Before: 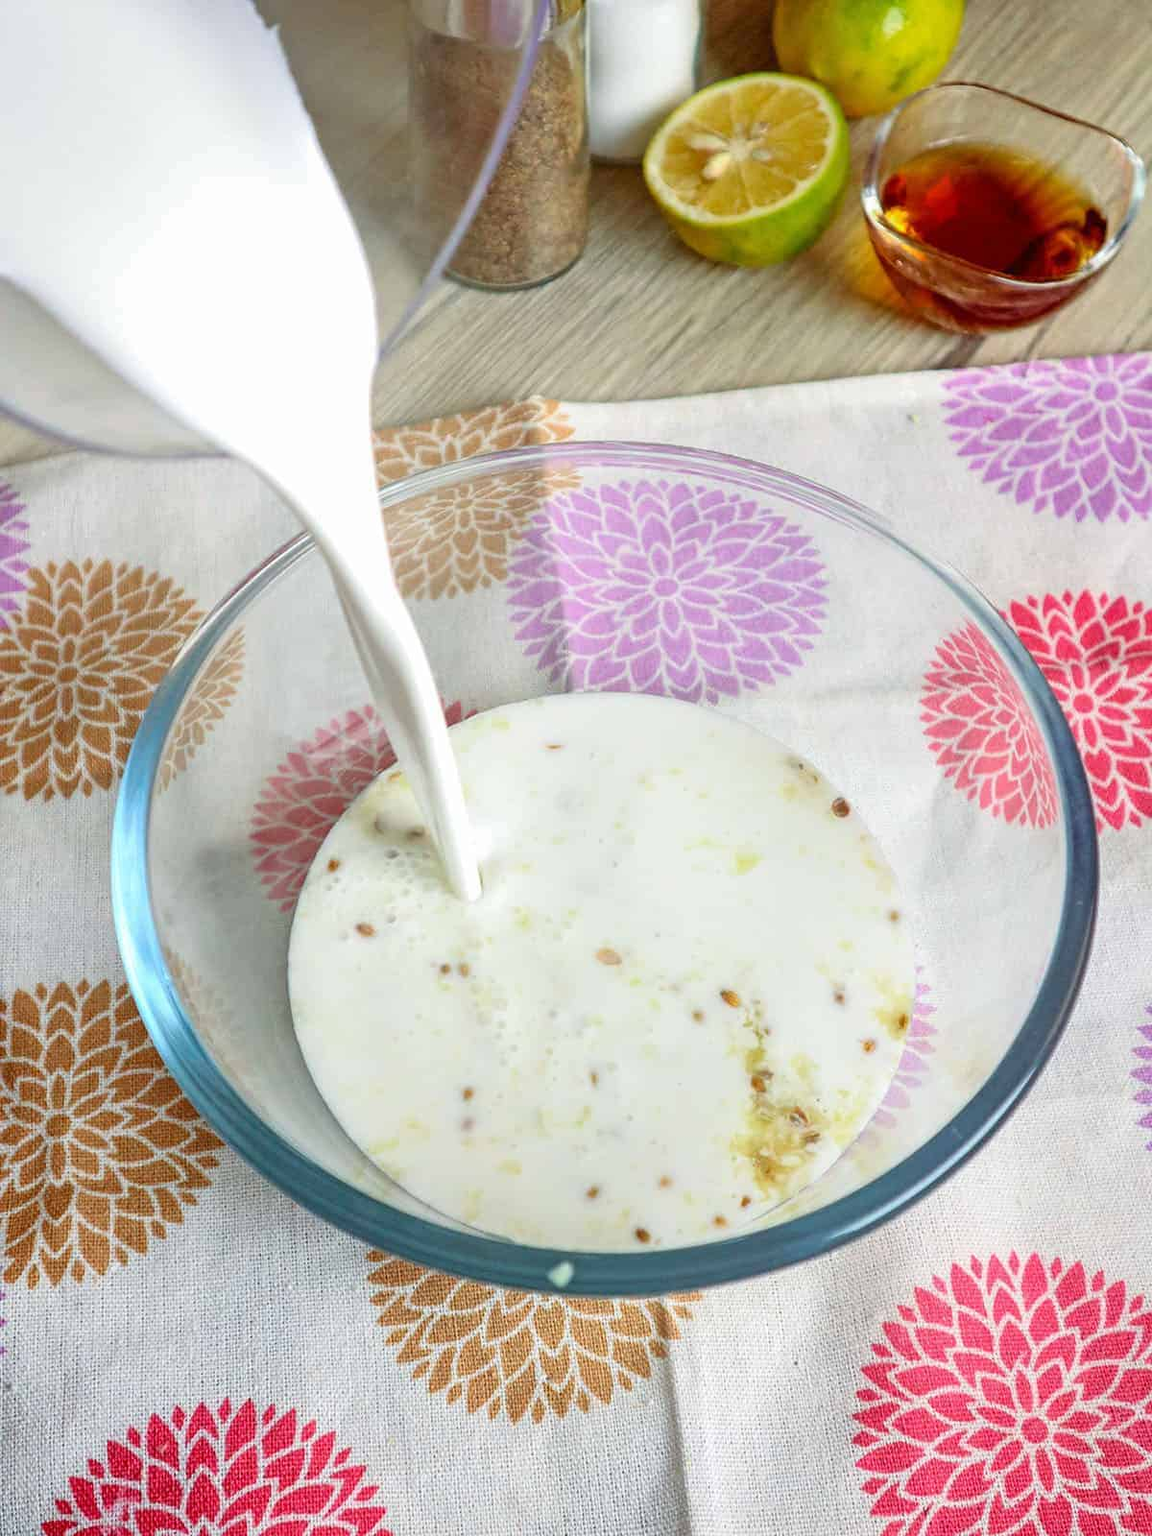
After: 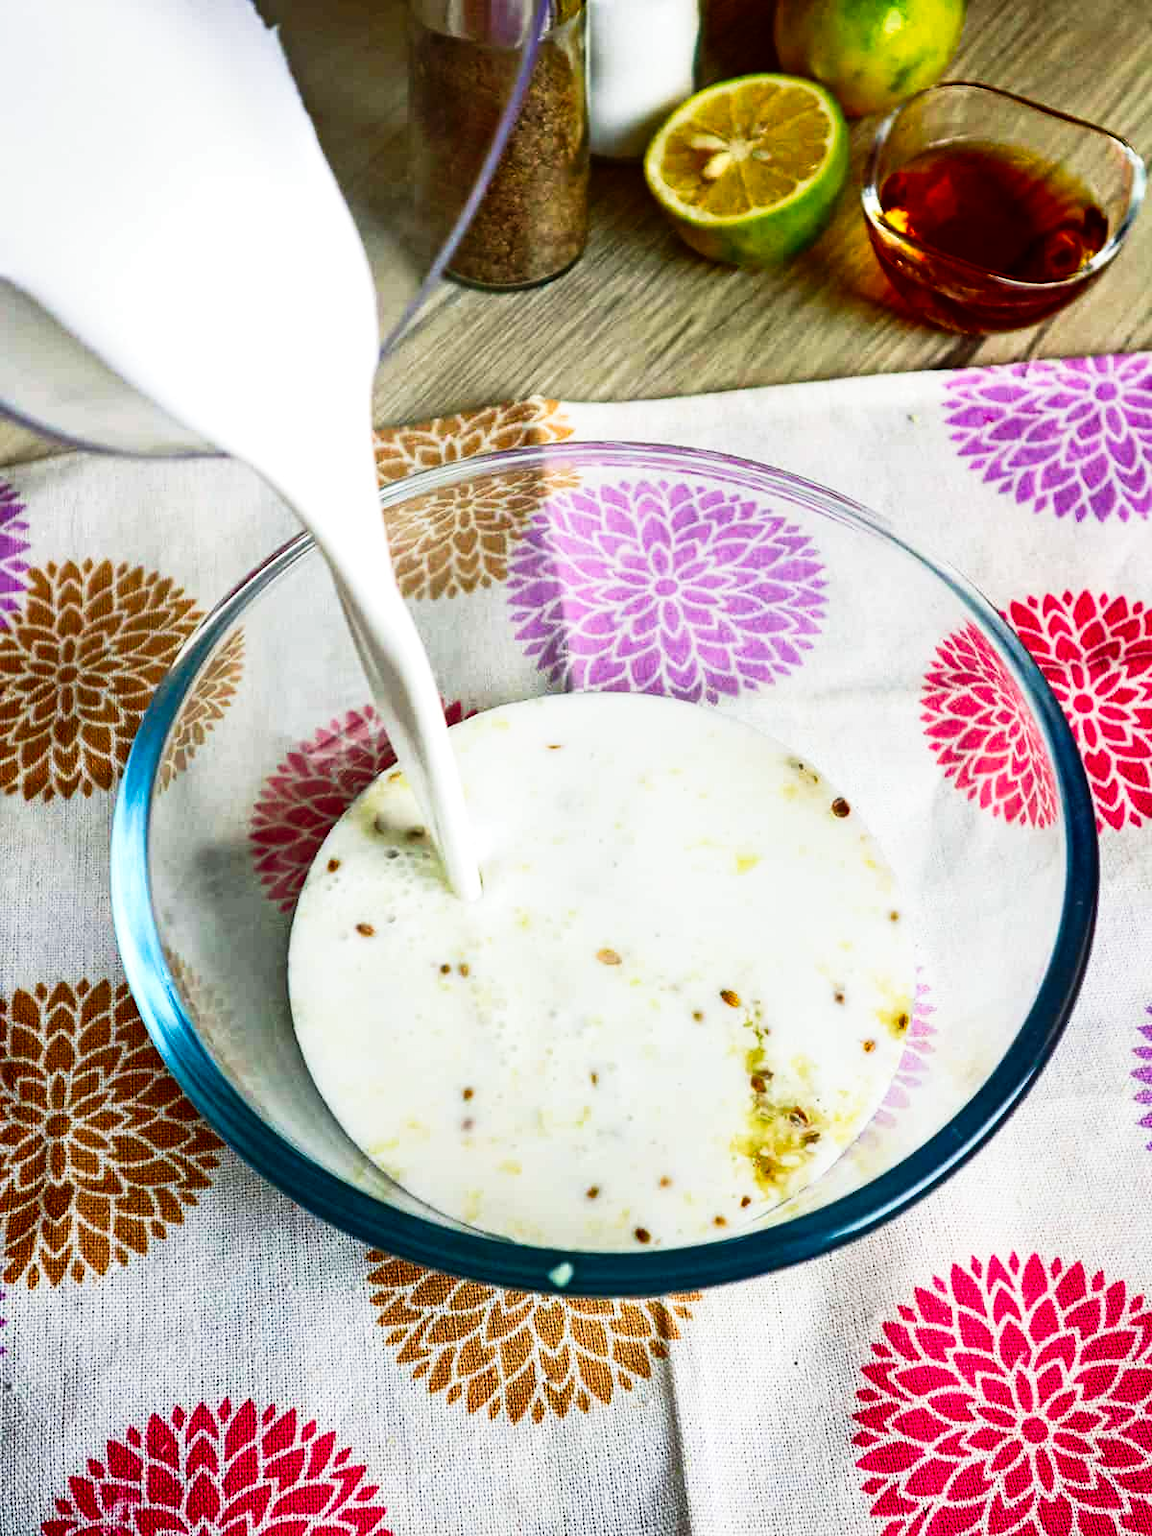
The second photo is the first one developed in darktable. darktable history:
contrast brightness saturation: contrast 0.13, brightness -0.233, saturation 0.139
tone curve: curves: ch0 [(0, 0) (0.139, 0.067) (0.319, 0.269) (0.498, 0.505) (0.725, 0.824) (0.864, 0.945) (0.985, 1)]; ch1 [(0, 0) (0.291, 0.197) (0.456, 0.426) (0.495, 0.488) (0.557, 0.578) (0.599, 0.644) (0.702, 0.786) (1, 1)]; ch2 [(0, 0) (0.125, 0.089) (0.353, 0.329) (0.447, 0.43) (0.557, 0.566) (0.63, 0.667) (1, 1)], preserve colors none
haze removal: adaptive false
